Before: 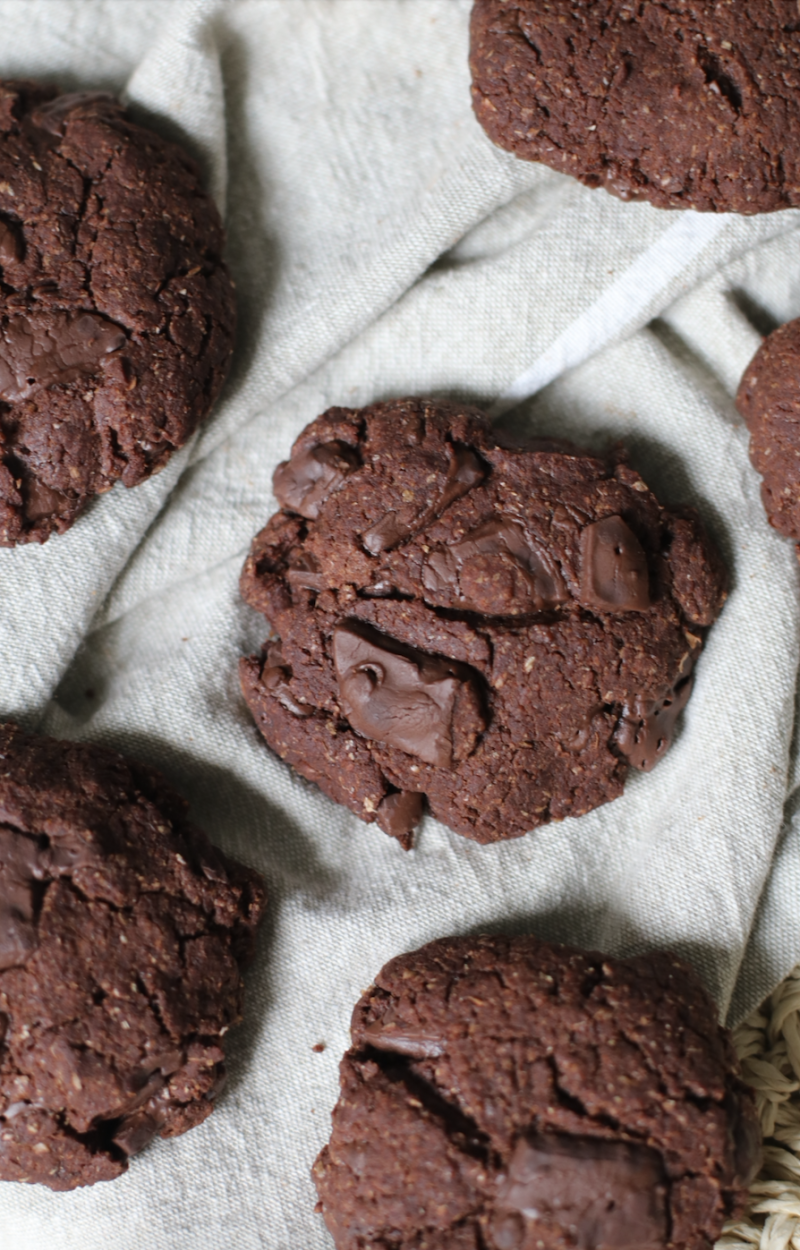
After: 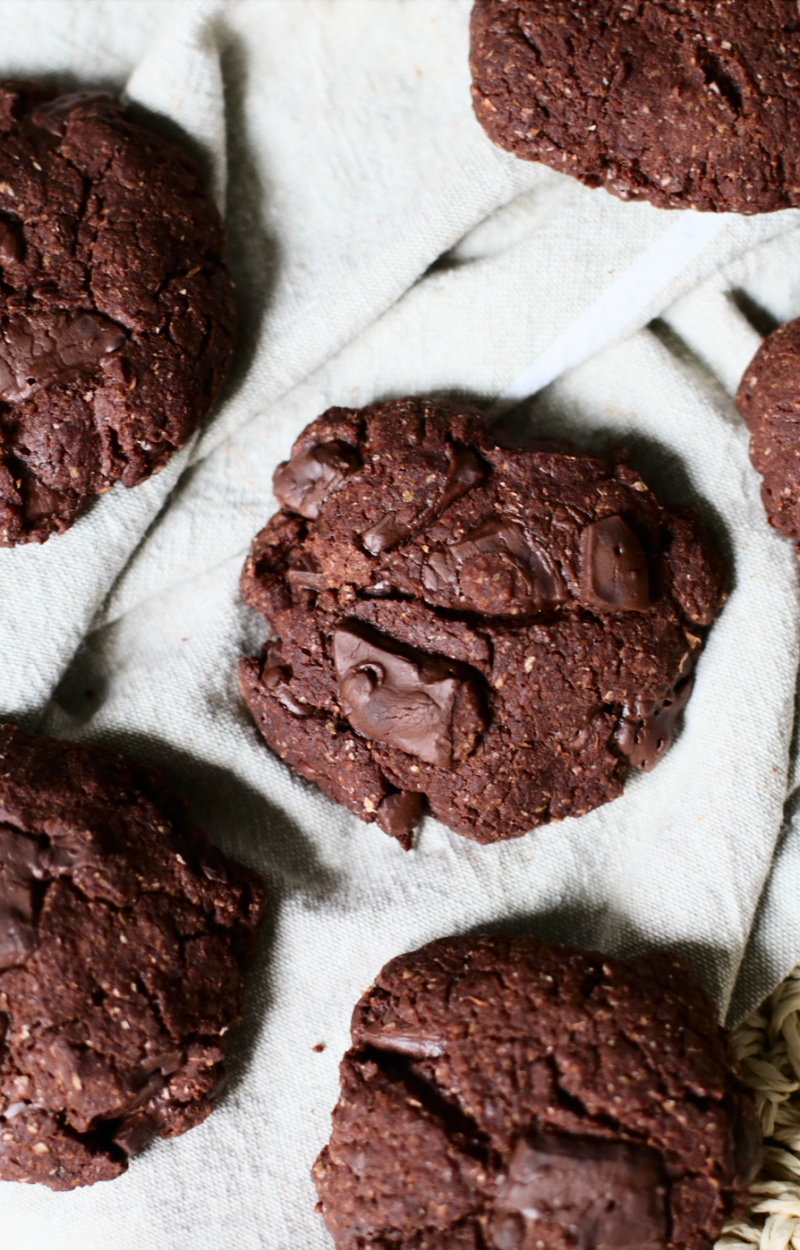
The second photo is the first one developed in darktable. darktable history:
exposure: black level correction 0, exposure 0.2 EV, compensate exposure bias true, compensate highlight preservation false
filmic rgb: black relative exposure -11.35 EV, white relative exposure 3.22 EV, hardness 6.76, color science v6 (2022)
contrast brightness saturation: contrast 0.28
